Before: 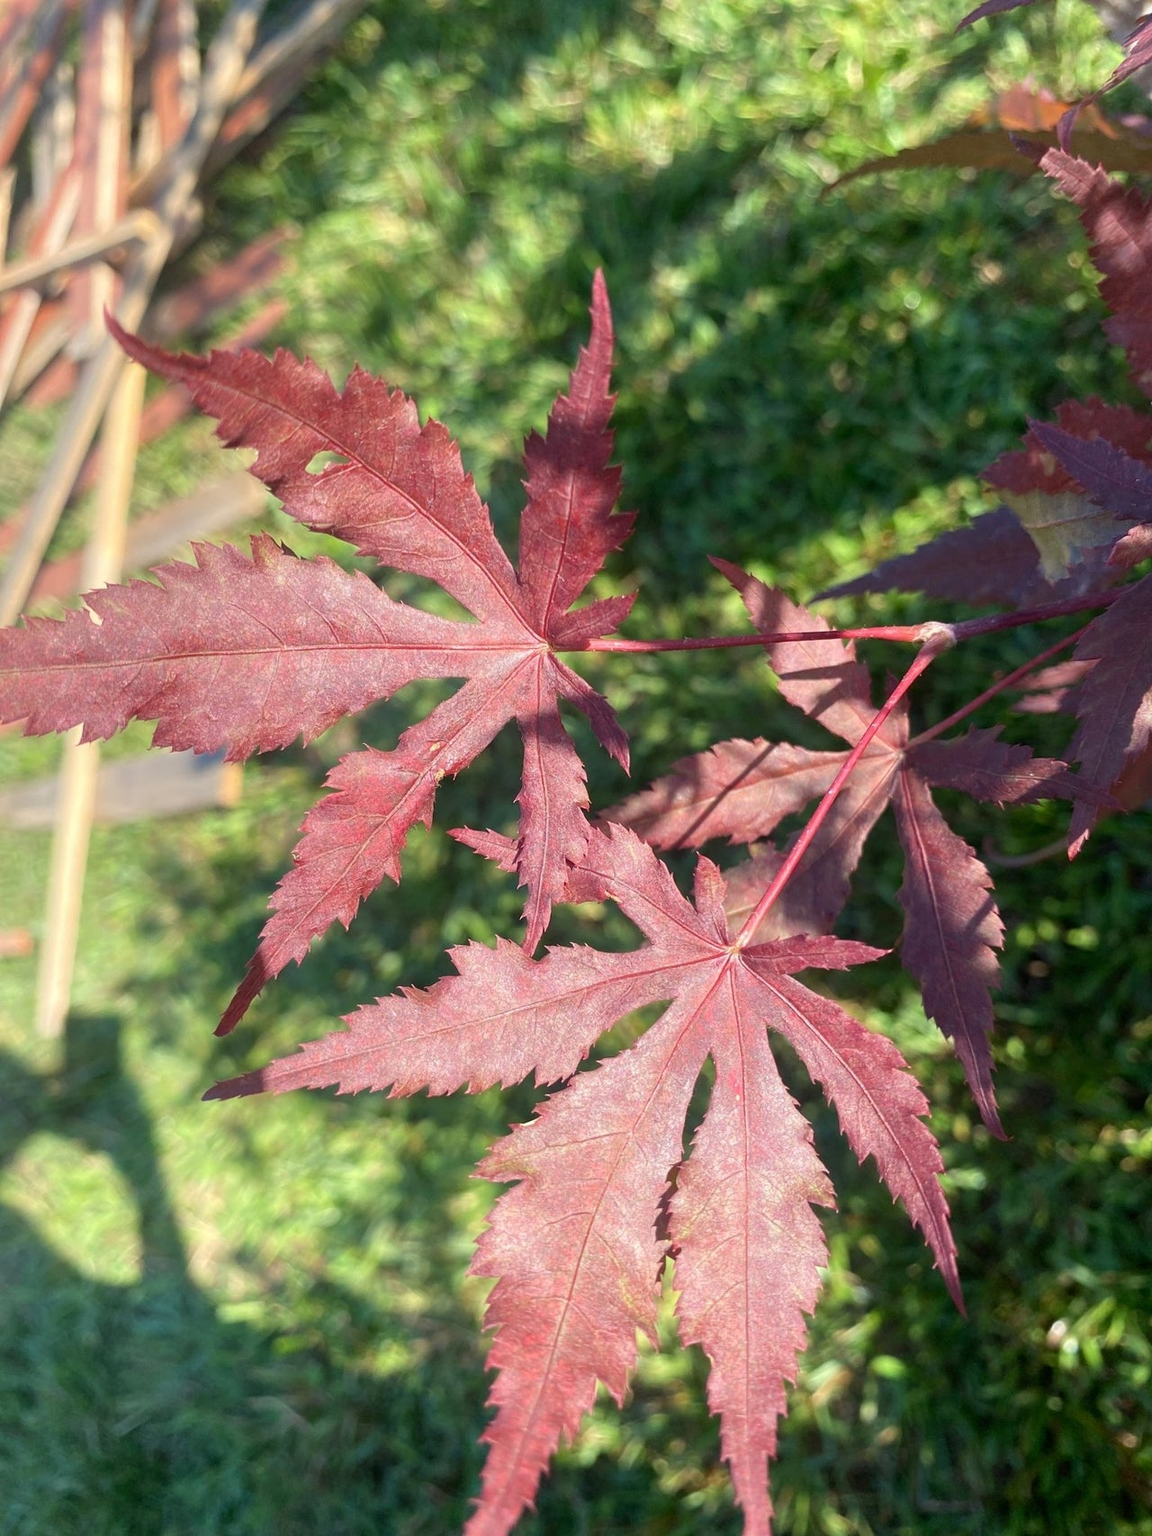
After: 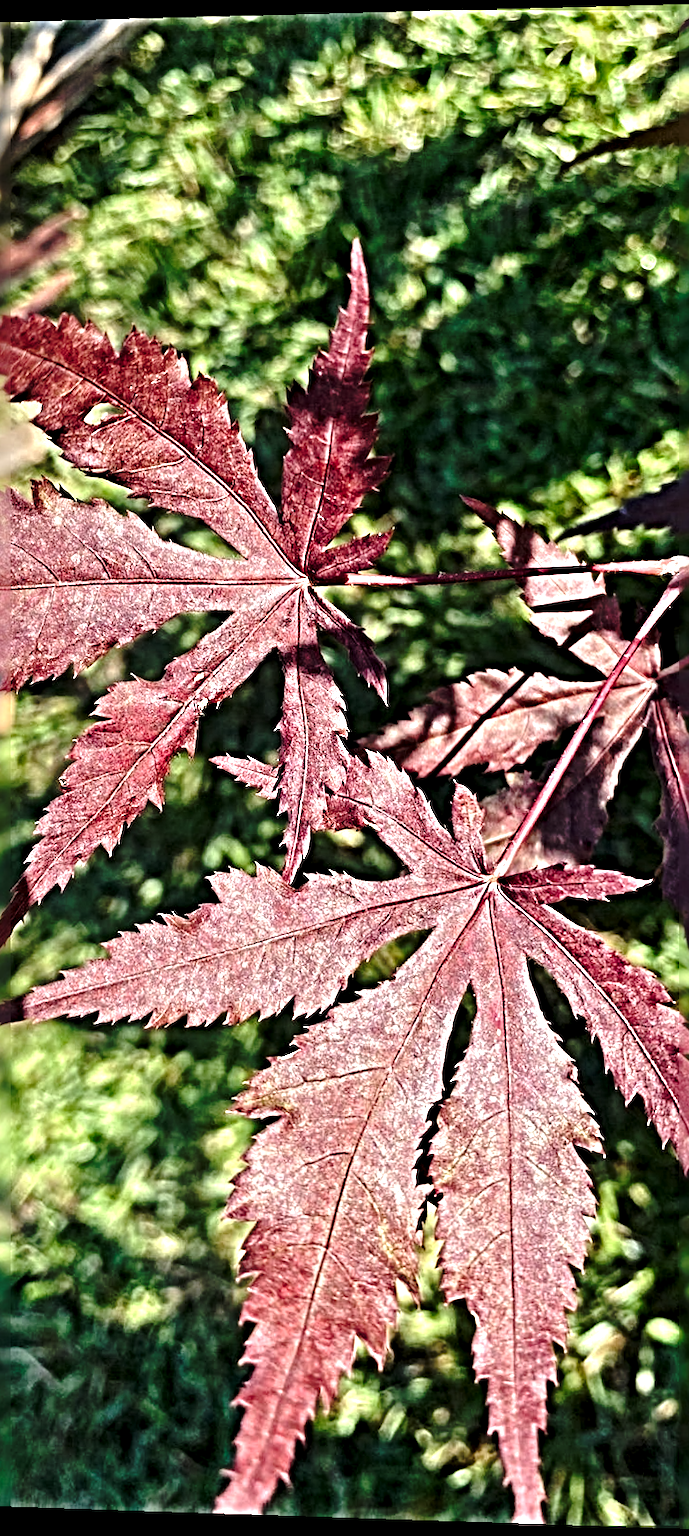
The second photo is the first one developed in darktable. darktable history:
crop: left 21.674%, right 22.086%
exposure: compensate highlight preservation false
base curve: curves: ch0 [(0, 0) (0.073, 0.04) (0.157, 0.139) (0.492, 0.492) (0.758, 0.758) (1, 1)], preserve colors none
rotate and perspective: rotation 0.128°, lens shift (vertical) -0.181, lens shift (horizontal) -0.044, shear 0.001, automatic cropping off
contrast equalizer: y [[0.511, 0.558, 0.631, 0.632, 0.559, 0.512], [0.5 ×6], [0.5 ×6], [0 ×6], [0 ×6]]
sharpen: radius 6.3, amount 1.8, threshold 0
